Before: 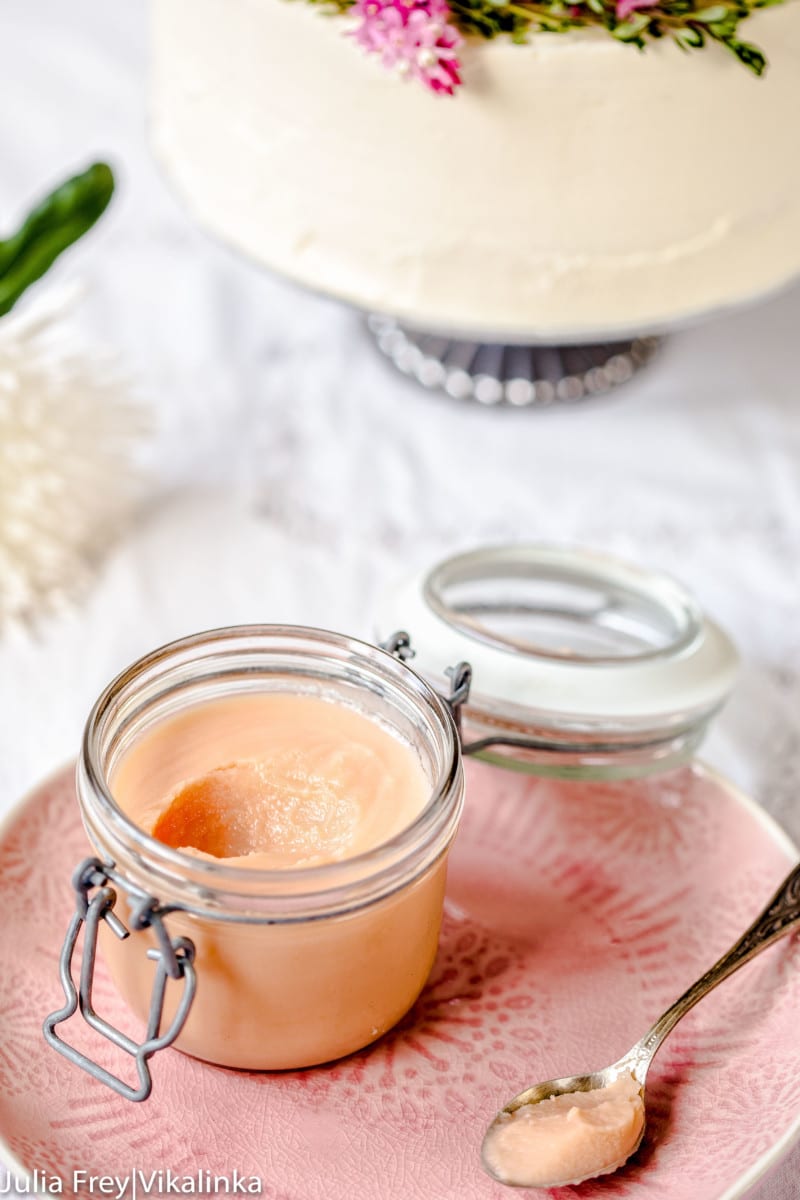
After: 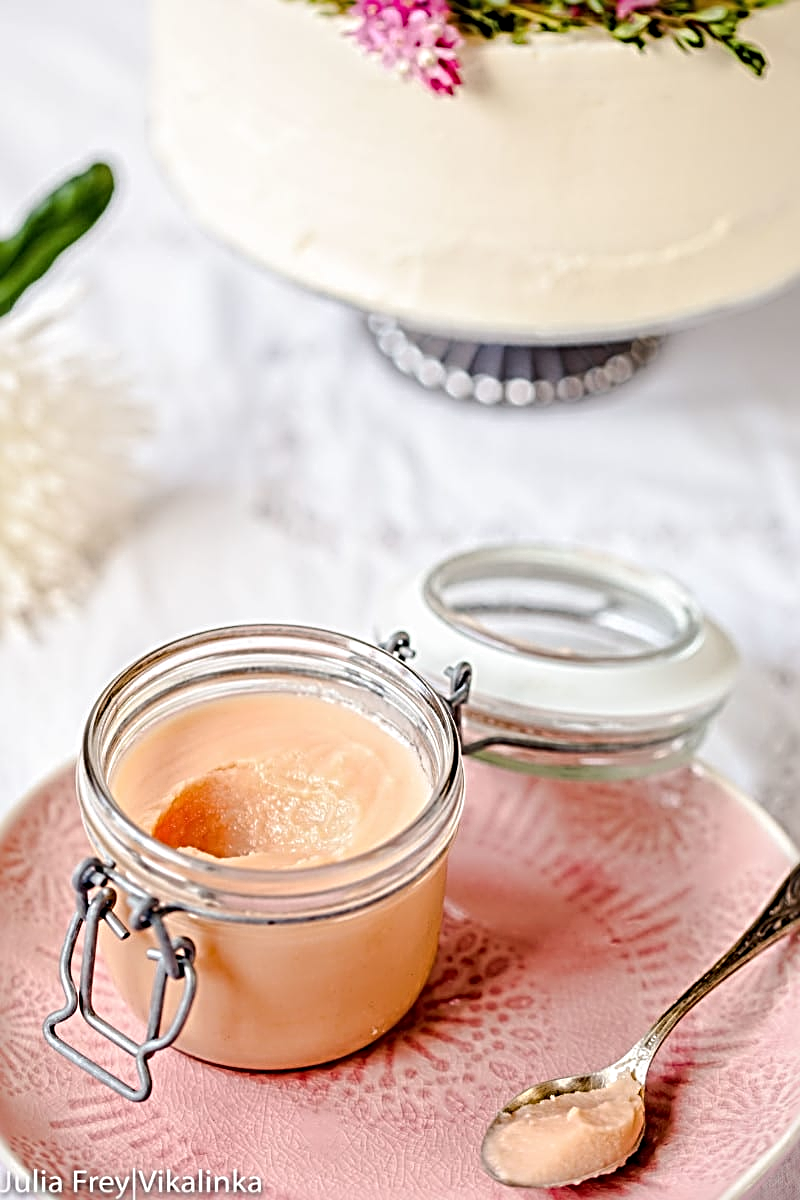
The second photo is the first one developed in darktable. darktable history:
sharpen: radius 3.64, amount 0.928
